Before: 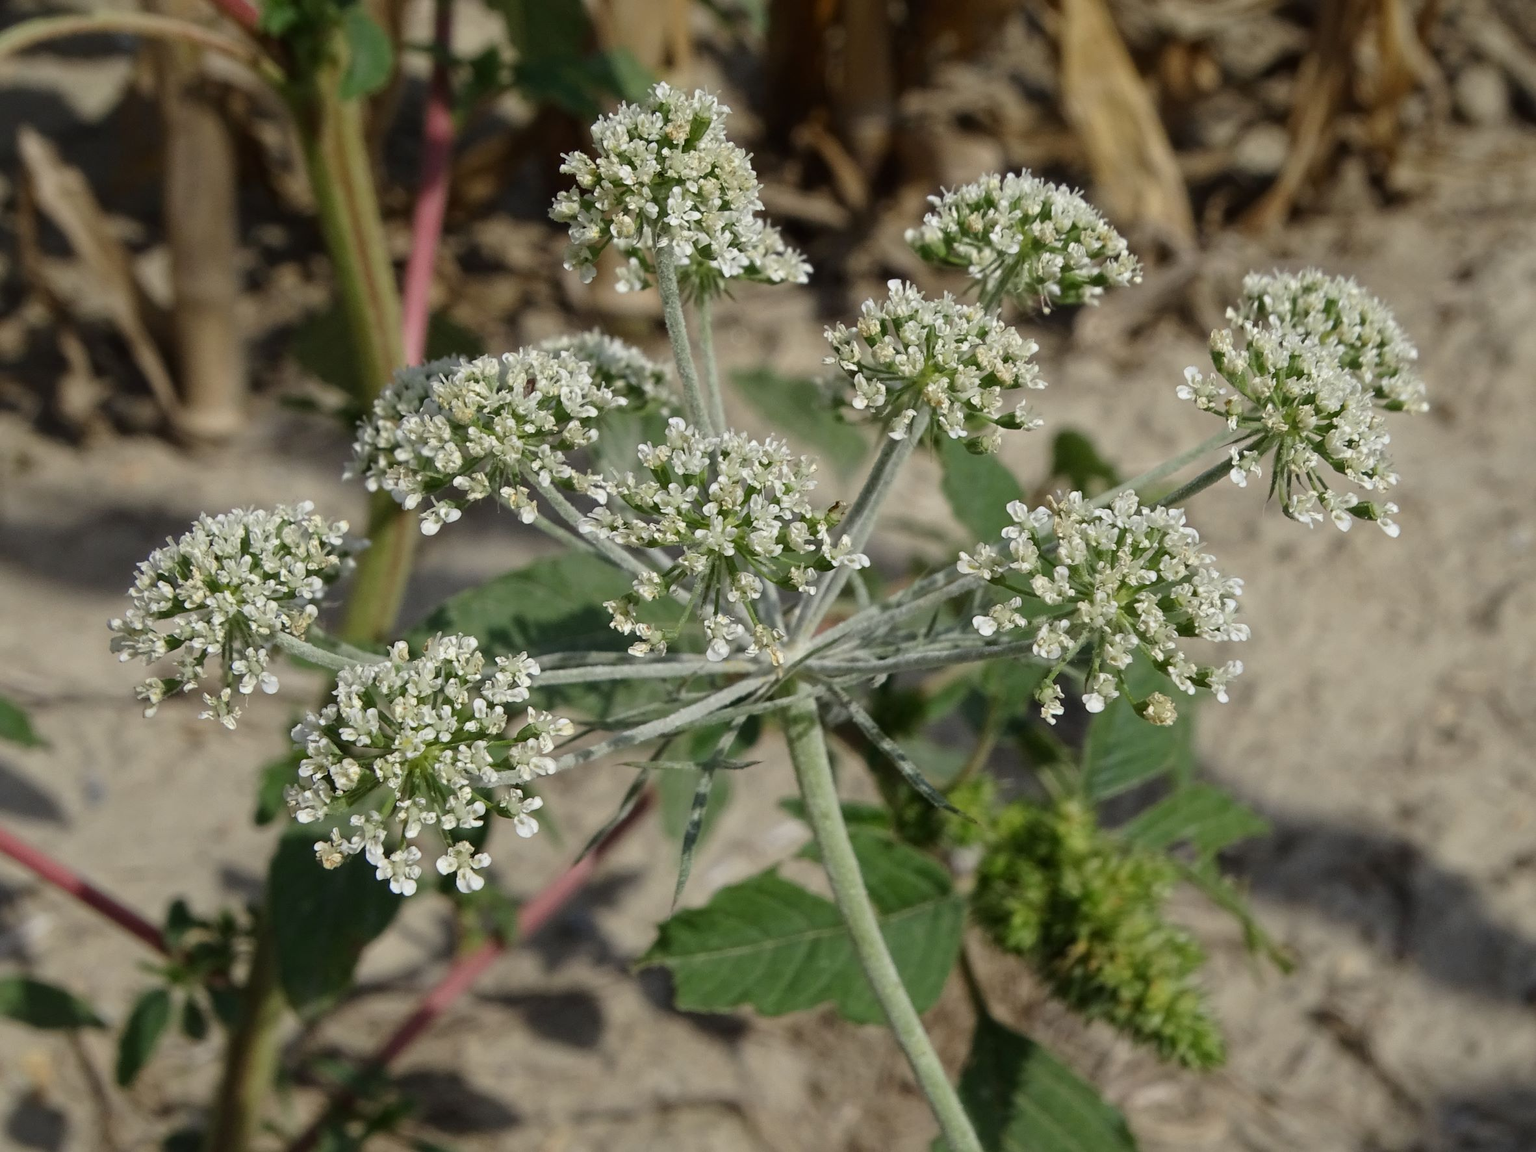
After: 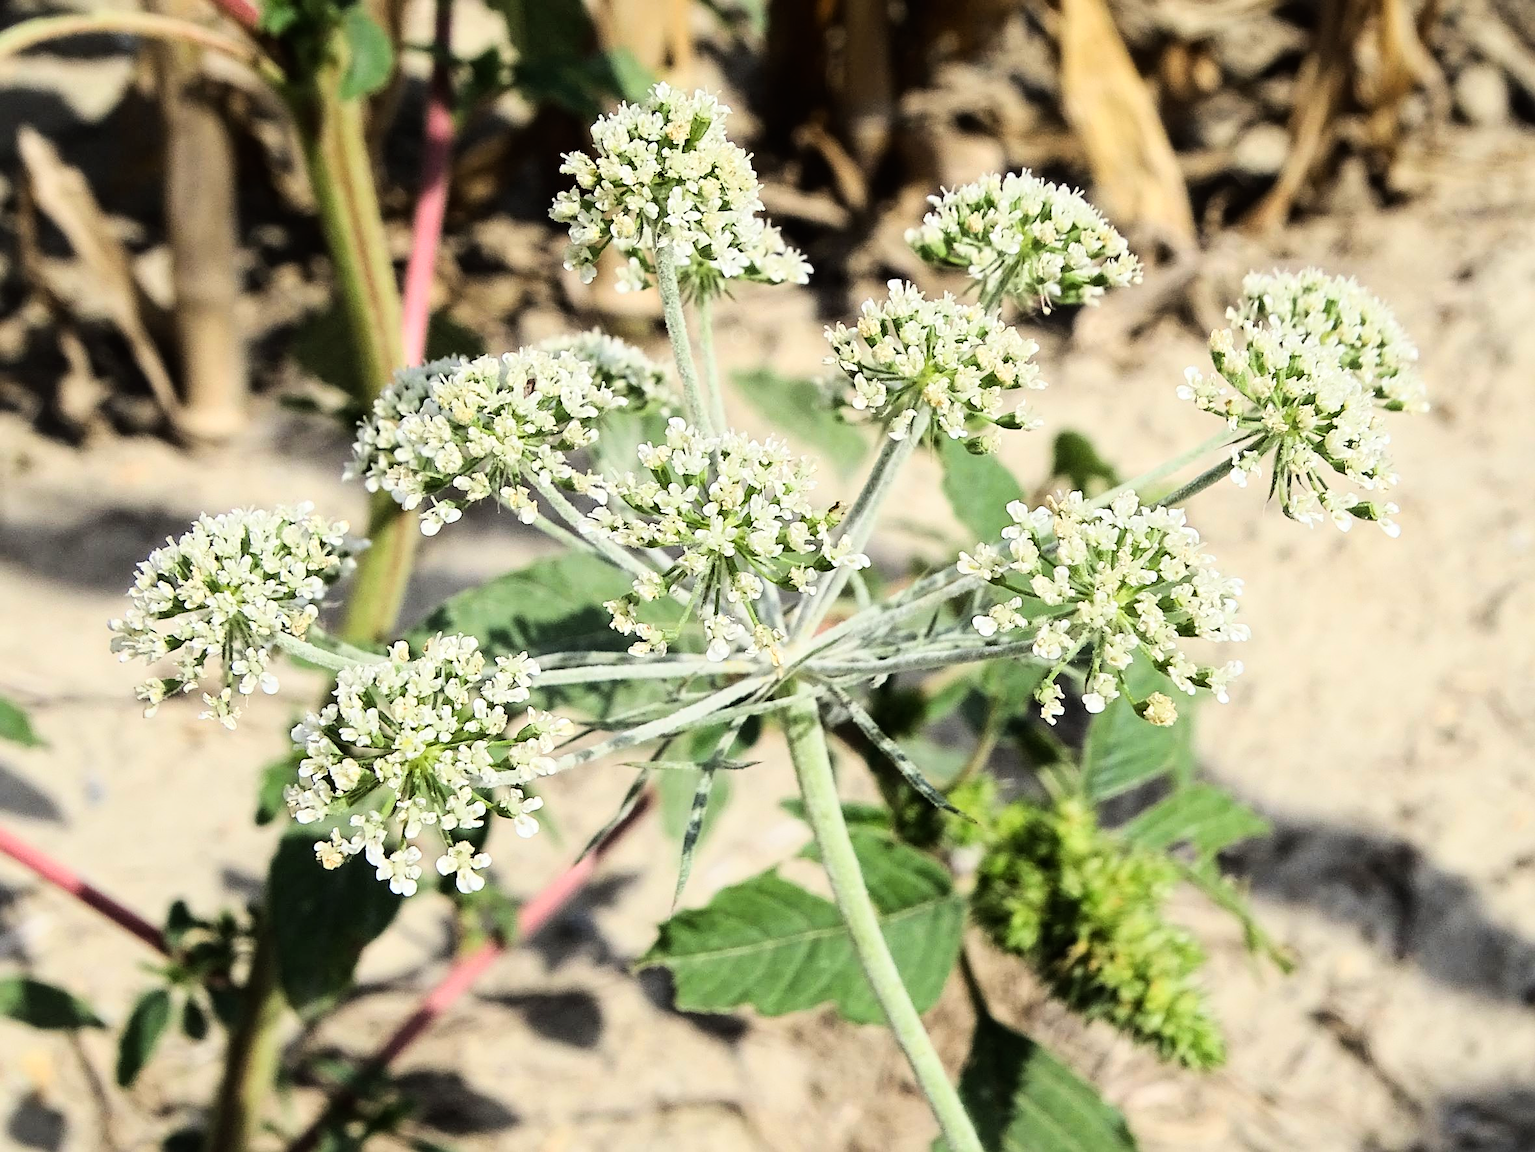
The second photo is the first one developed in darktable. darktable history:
base curve: curves: ch0 [(0, 0) (0, 0.001) (0.001, 0.001) (0.004, 0.002) (0.007, 0.004) (0.015, 0.013) (0.033, 0.045) (0.052, 0.096) (0.075, 0.17) (0.099, 0.241) (0.163, 0.42) (0.219, 0.55) (0.259, 0.616) (0.327, 0.722) (0.365, 0.765) (0.522, 0.873) (0.547, 0.881) (0.689, 0.919) (0.826, 0.952) (1, 1)]
sharpen: on, module defaults
tone equalizer: -8 EV -0.397 EV, -7 EV -0.398 EV, -6 EV -0.358 EV, -5 EV -0.188 EV, -3 EV 0.213 EV, -2 EV 0.315 EV, -1 EV 0.4 EV, +0 EV 0.393 EV, mask exposure compensation -0.49 EV
